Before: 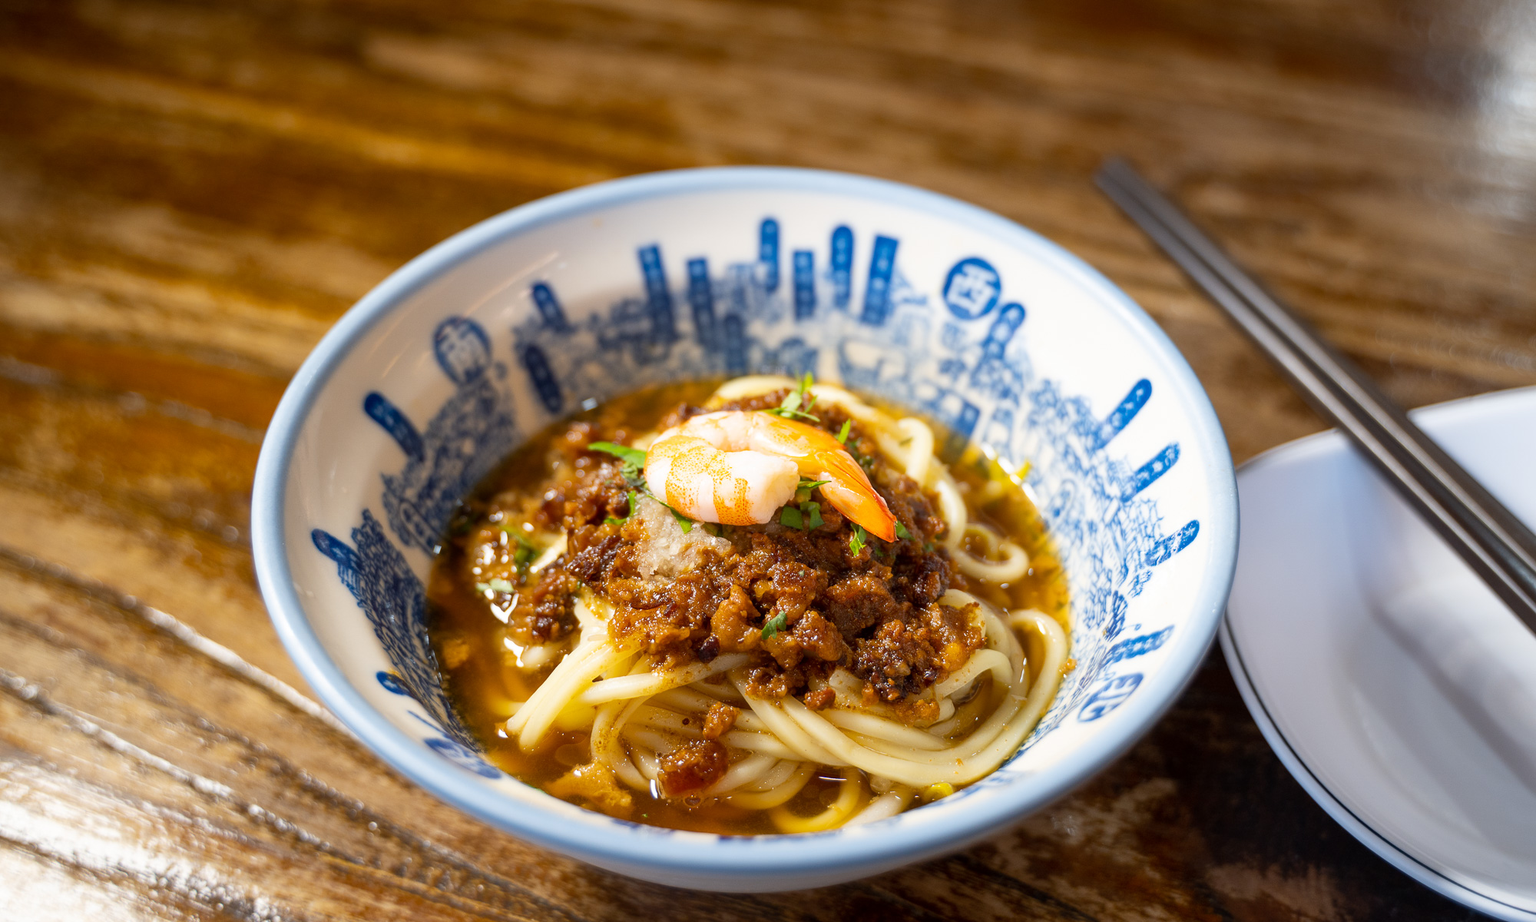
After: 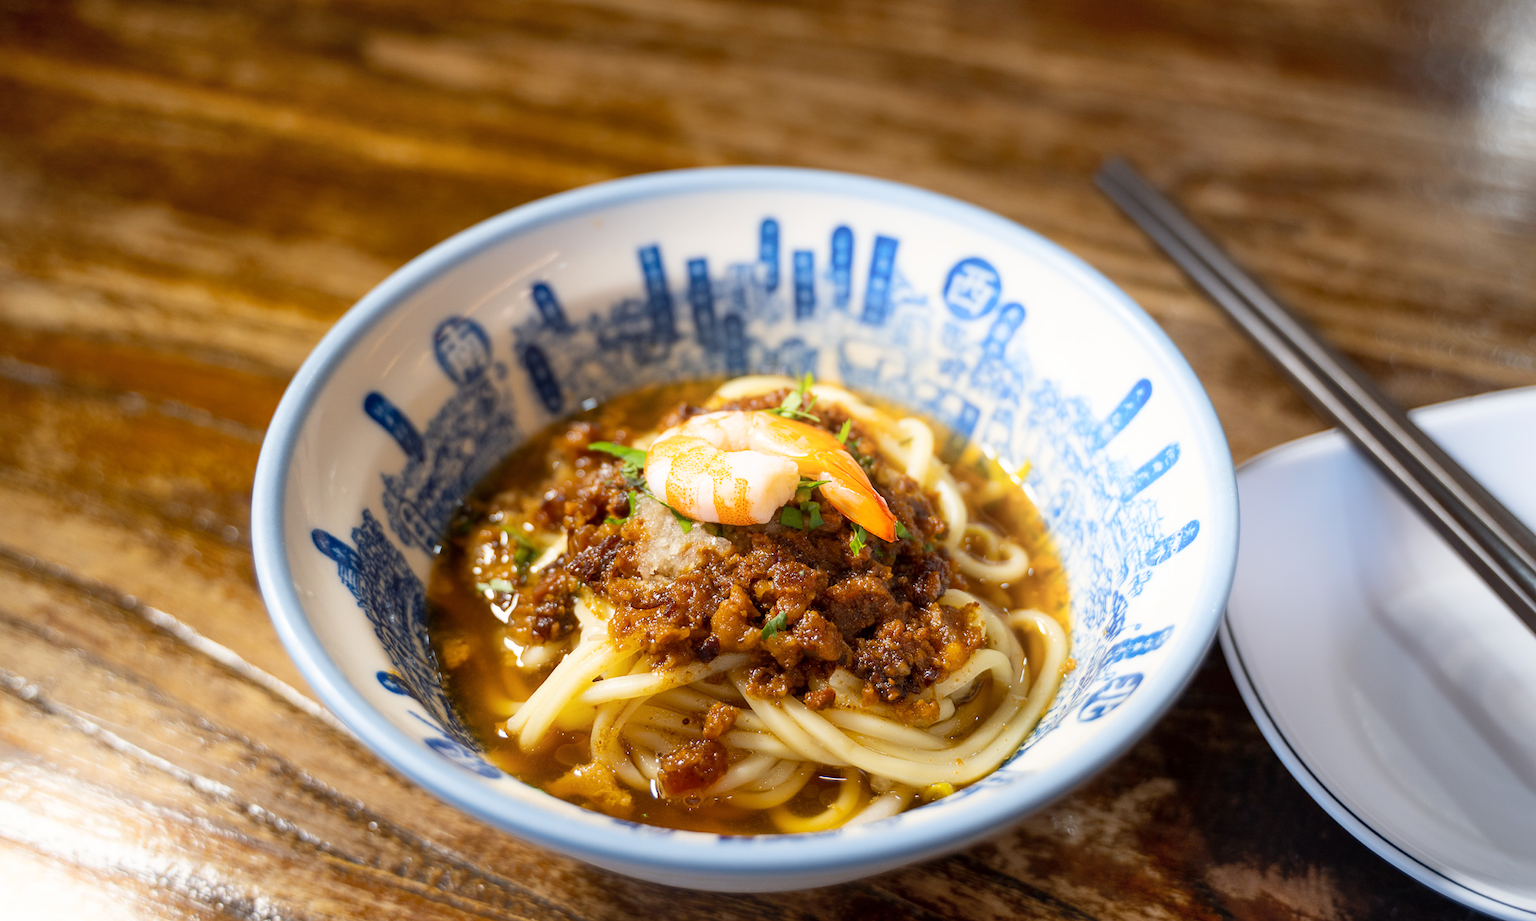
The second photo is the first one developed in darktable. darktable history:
shadows and highlights: highlights 70.92, soften with gaussian
